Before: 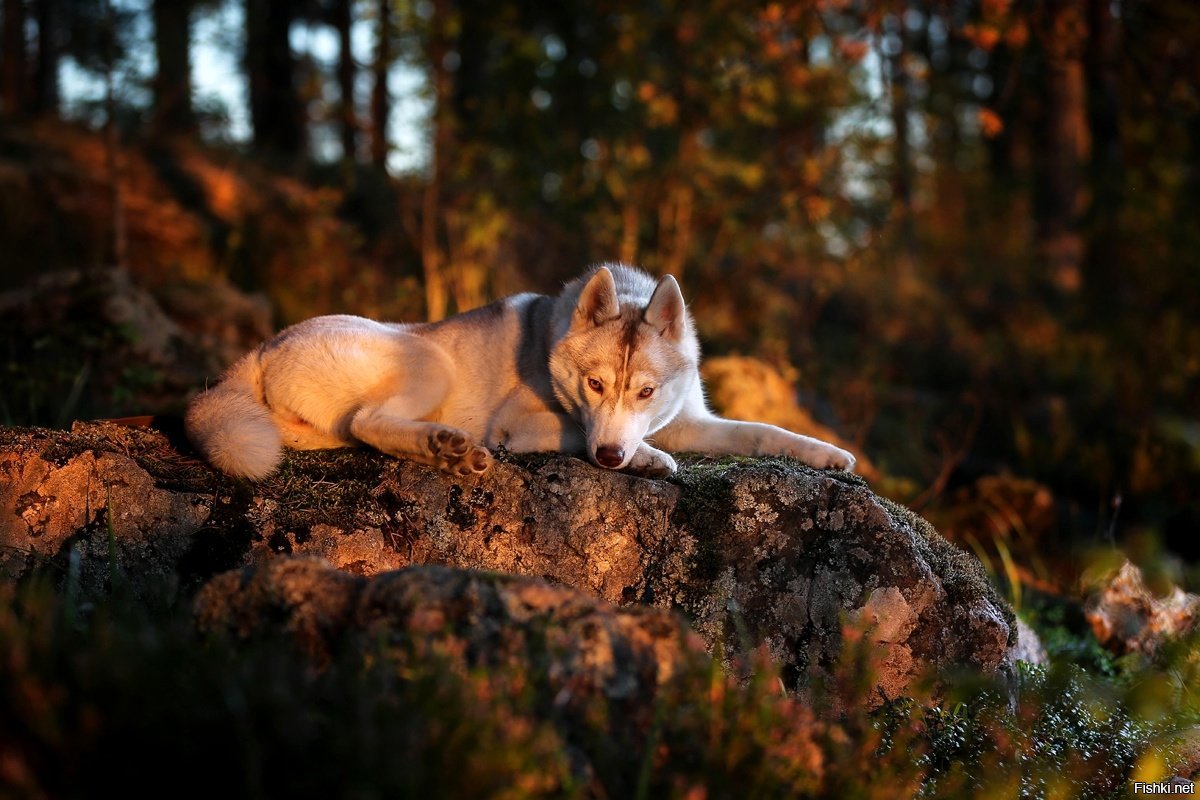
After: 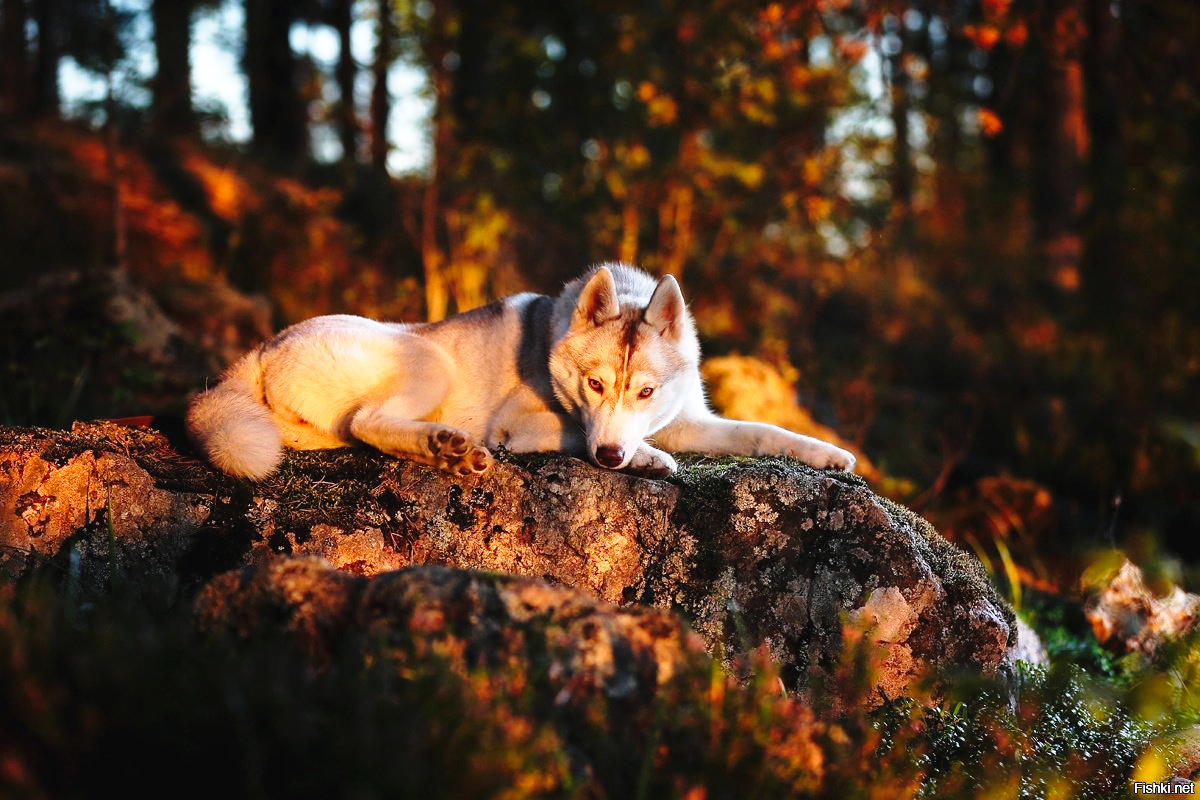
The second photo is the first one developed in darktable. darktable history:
tone equalizer: on, module defaults
base curve: curves: ch0 [(0, 0) (0.028, 0.03) (0.121, 0.232) (0.46, 0.748) (0.859, 0.968) (1, 1)], preserve colors none
exposure: black level correction -0.003, exposure 0.045 EV, compensate highlight preservation false
